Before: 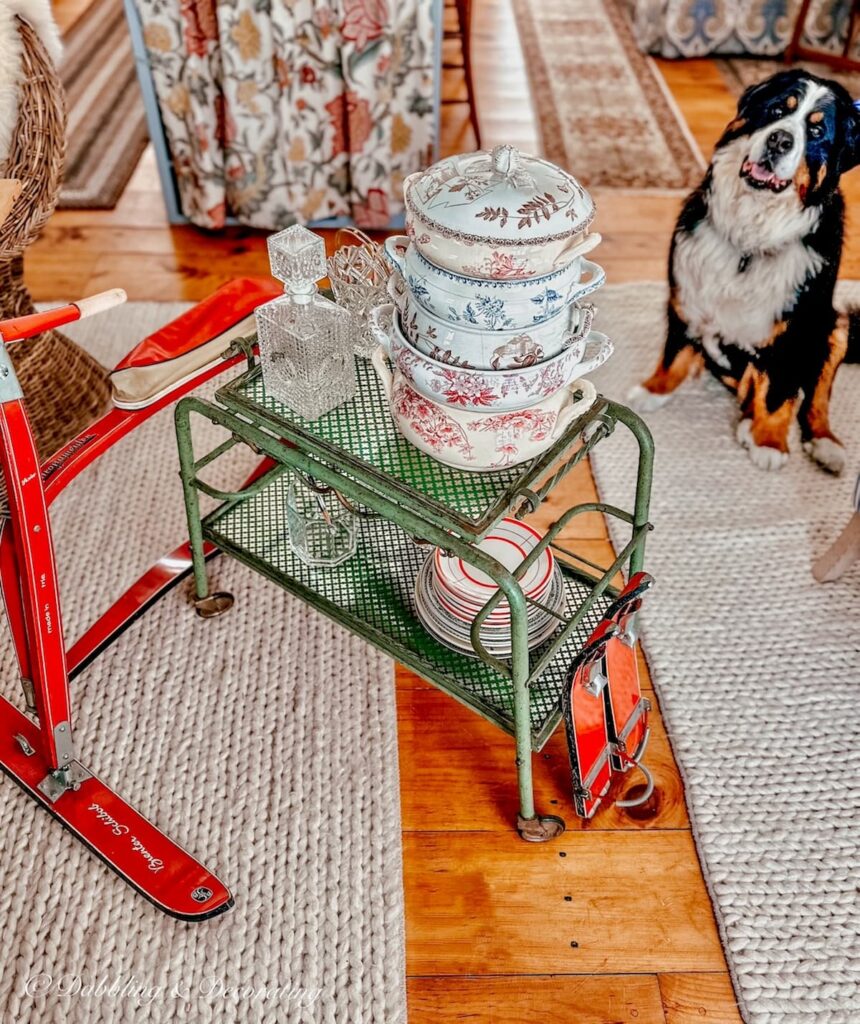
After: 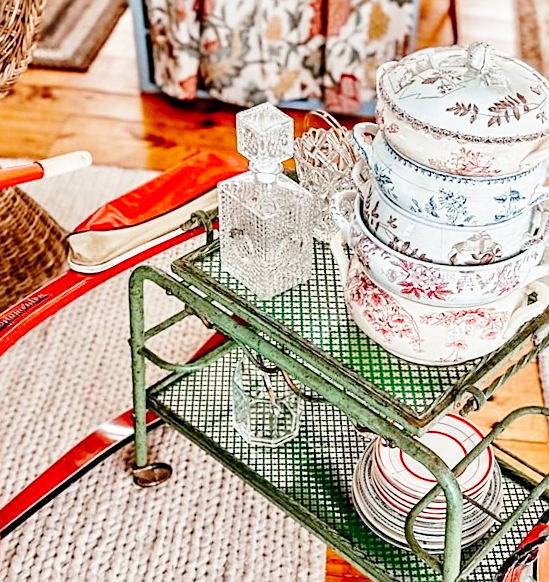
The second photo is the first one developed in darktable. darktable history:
sharpen: on, module defaults
contrast brightness saturation: saturation -0.05
base curve: curves: ch0 [(0, 0) (0.028, 0.03) (0.121, 0.232) (0.46, 0.748) (0.859, 0.968) (1, 1)], preserve colors none
crop and rotate: angle -4.99°, left 2.122%, top 6.945%, right 27.566%, bottom 30.519%
